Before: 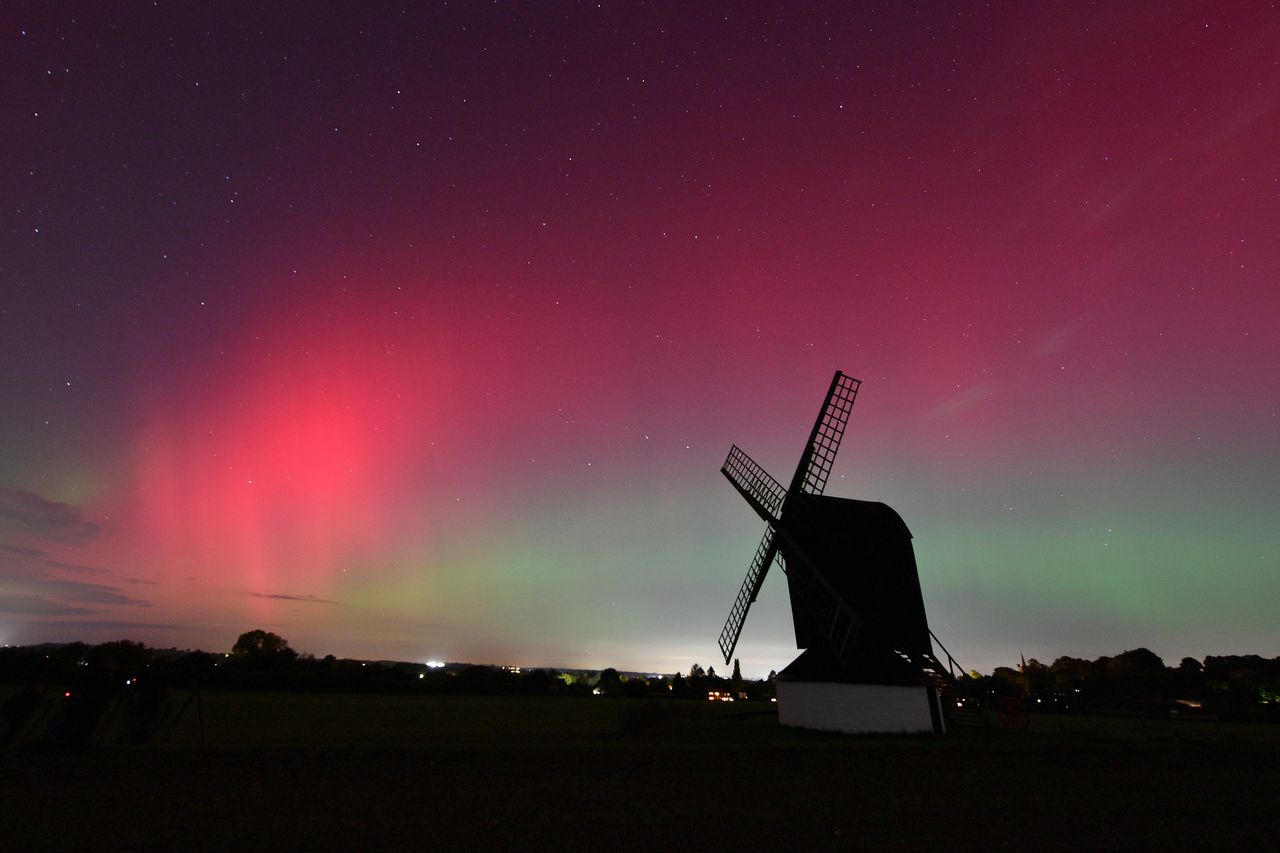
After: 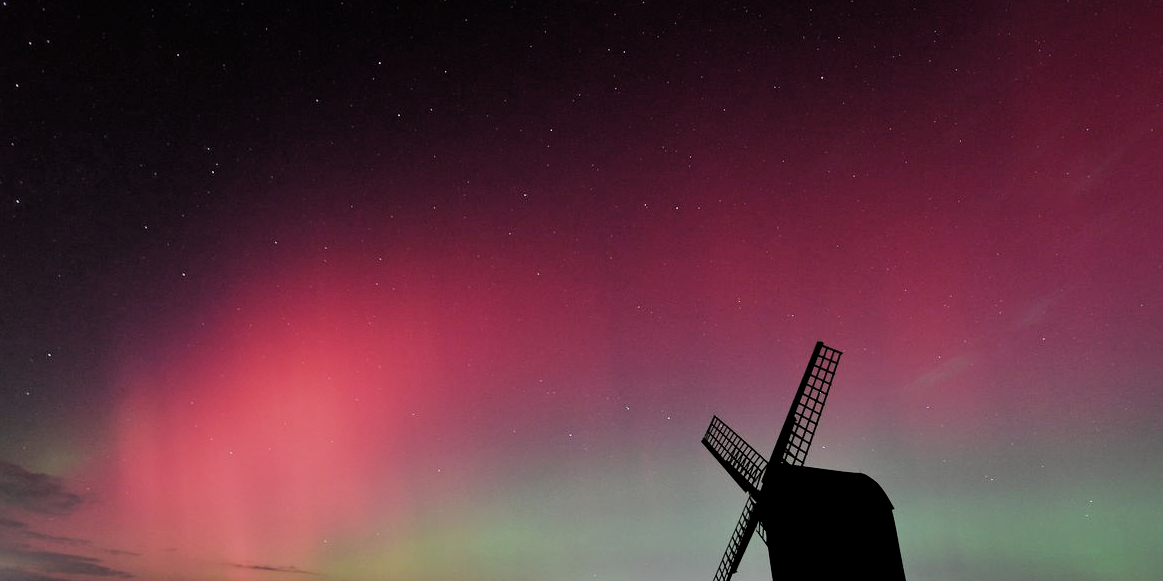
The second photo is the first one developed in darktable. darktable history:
filmic rgb: black relative exposure -5.07 EV, white relative exposure 3.99 EV, hardness 2.88, contrast 1.3, highlights saturation mix -10.85%, add noise in highlights 0.001, preserve chrominance max RGB, color science v3 (2019), use custom middle-gray values true, contrast in highlights soft
crop: left 1.556%, top 3.438%, right 7.574%, bottom 28.426%
